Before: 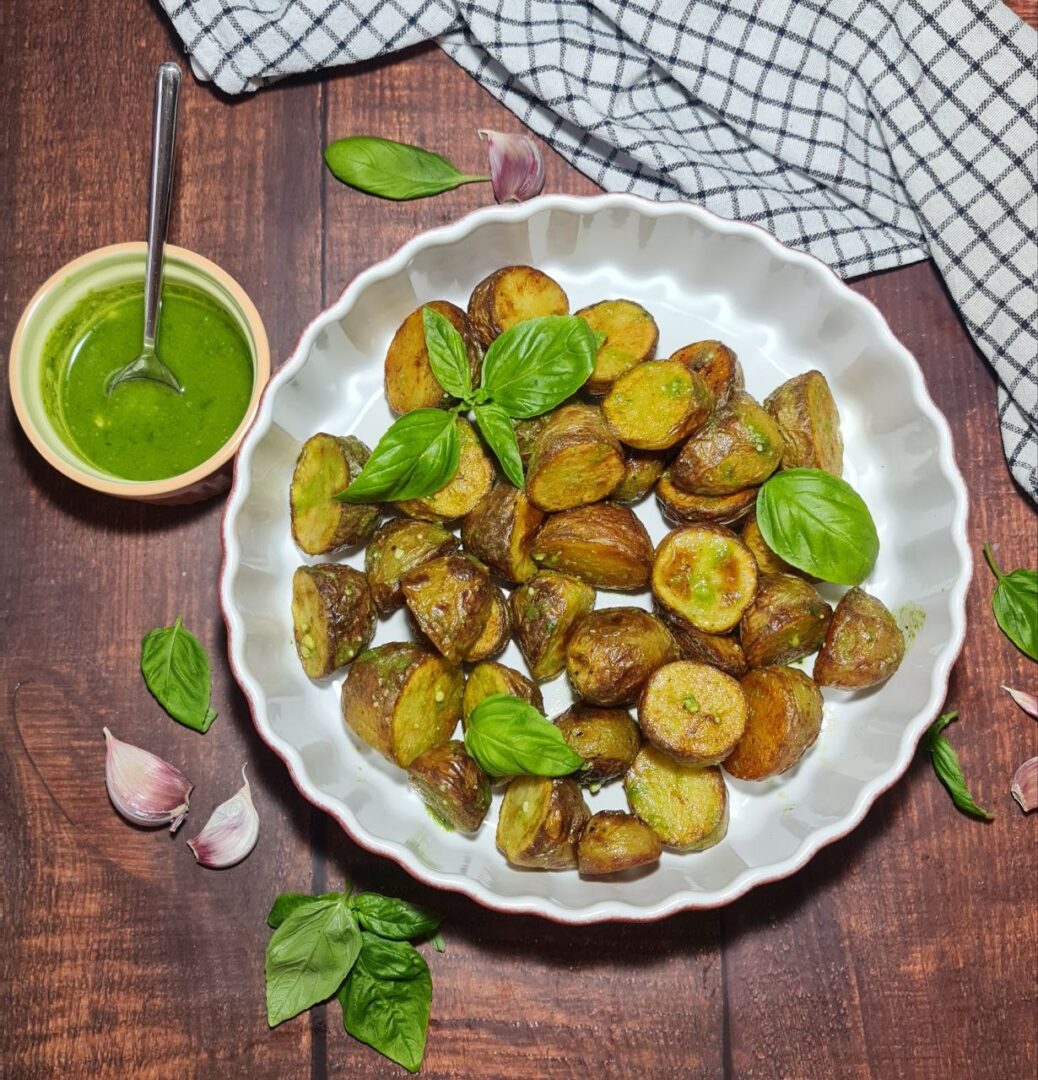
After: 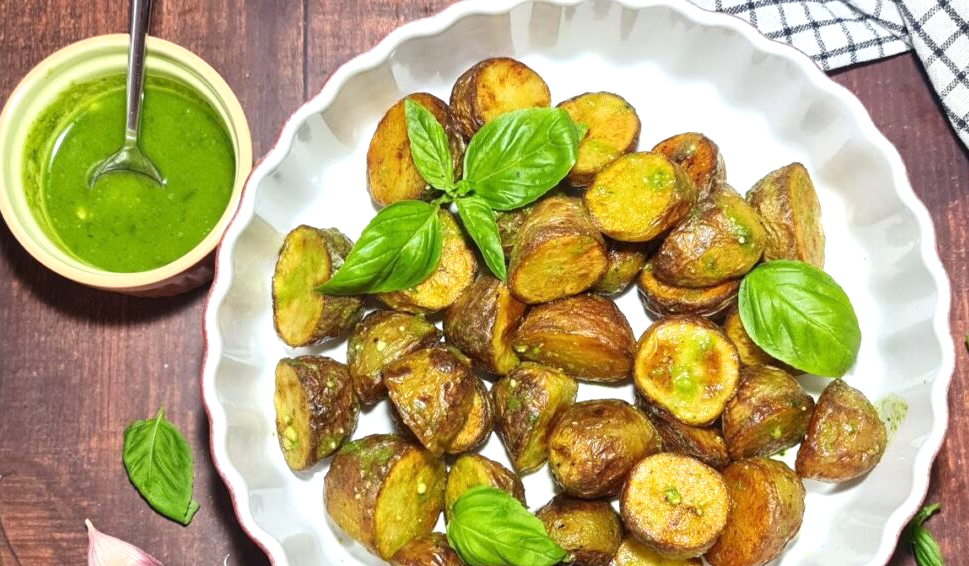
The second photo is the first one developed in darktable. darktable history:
crop: left 1.772%, top 19.278%, right 4.835%, bottom 28.311%
exposure: exposure 0.61 EV, compensate highlight preservation false
